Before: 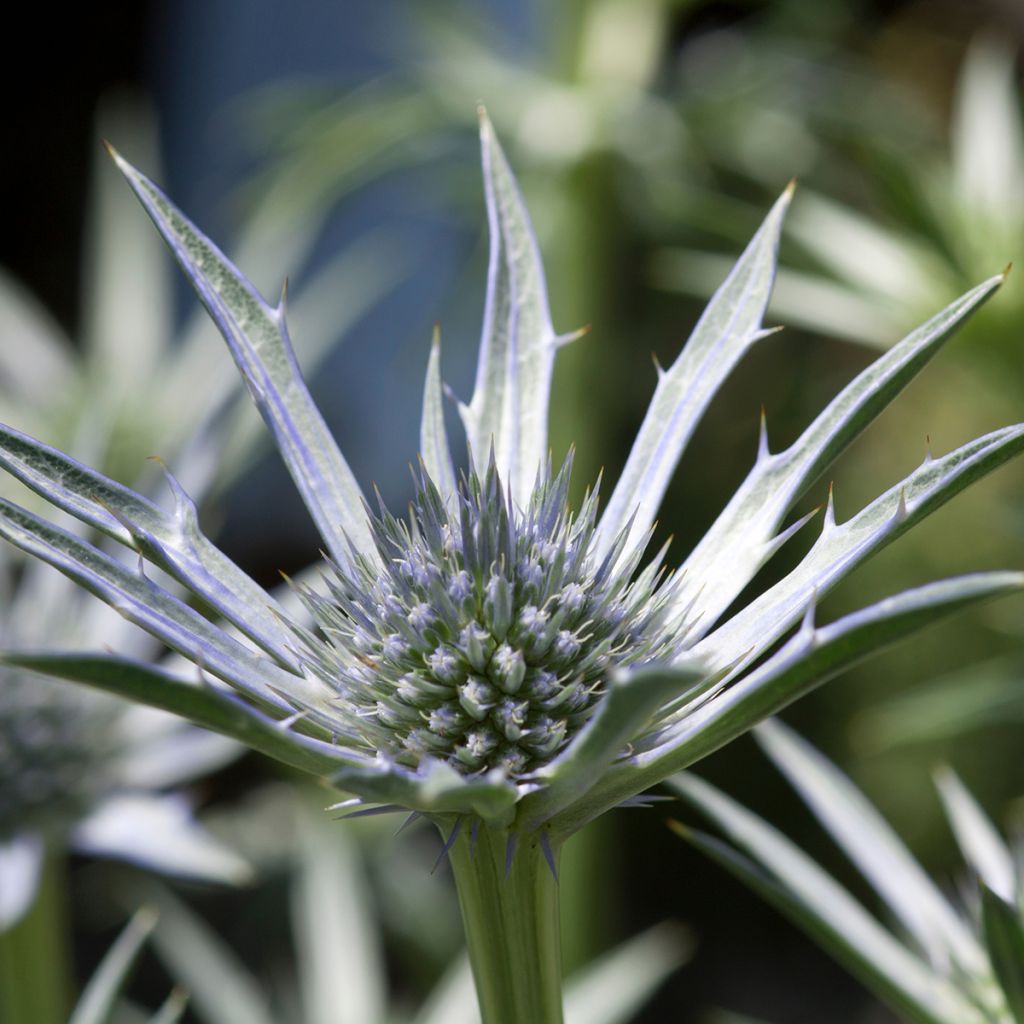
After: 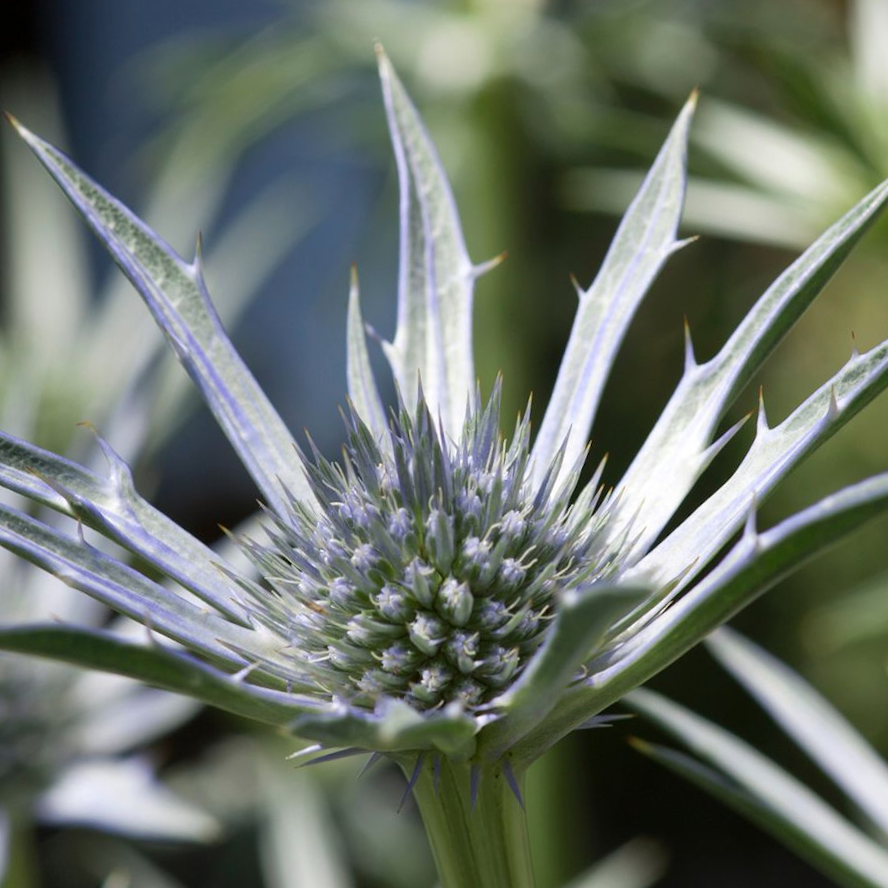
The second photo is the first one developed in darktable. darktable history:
crop and rotate: left 10.071%, top 10.071%, right 10.02%, bottom 10.02%
rotate and perspective: rotation -5.2°, automatic cropping off
tone equalizer: on, module defaults
